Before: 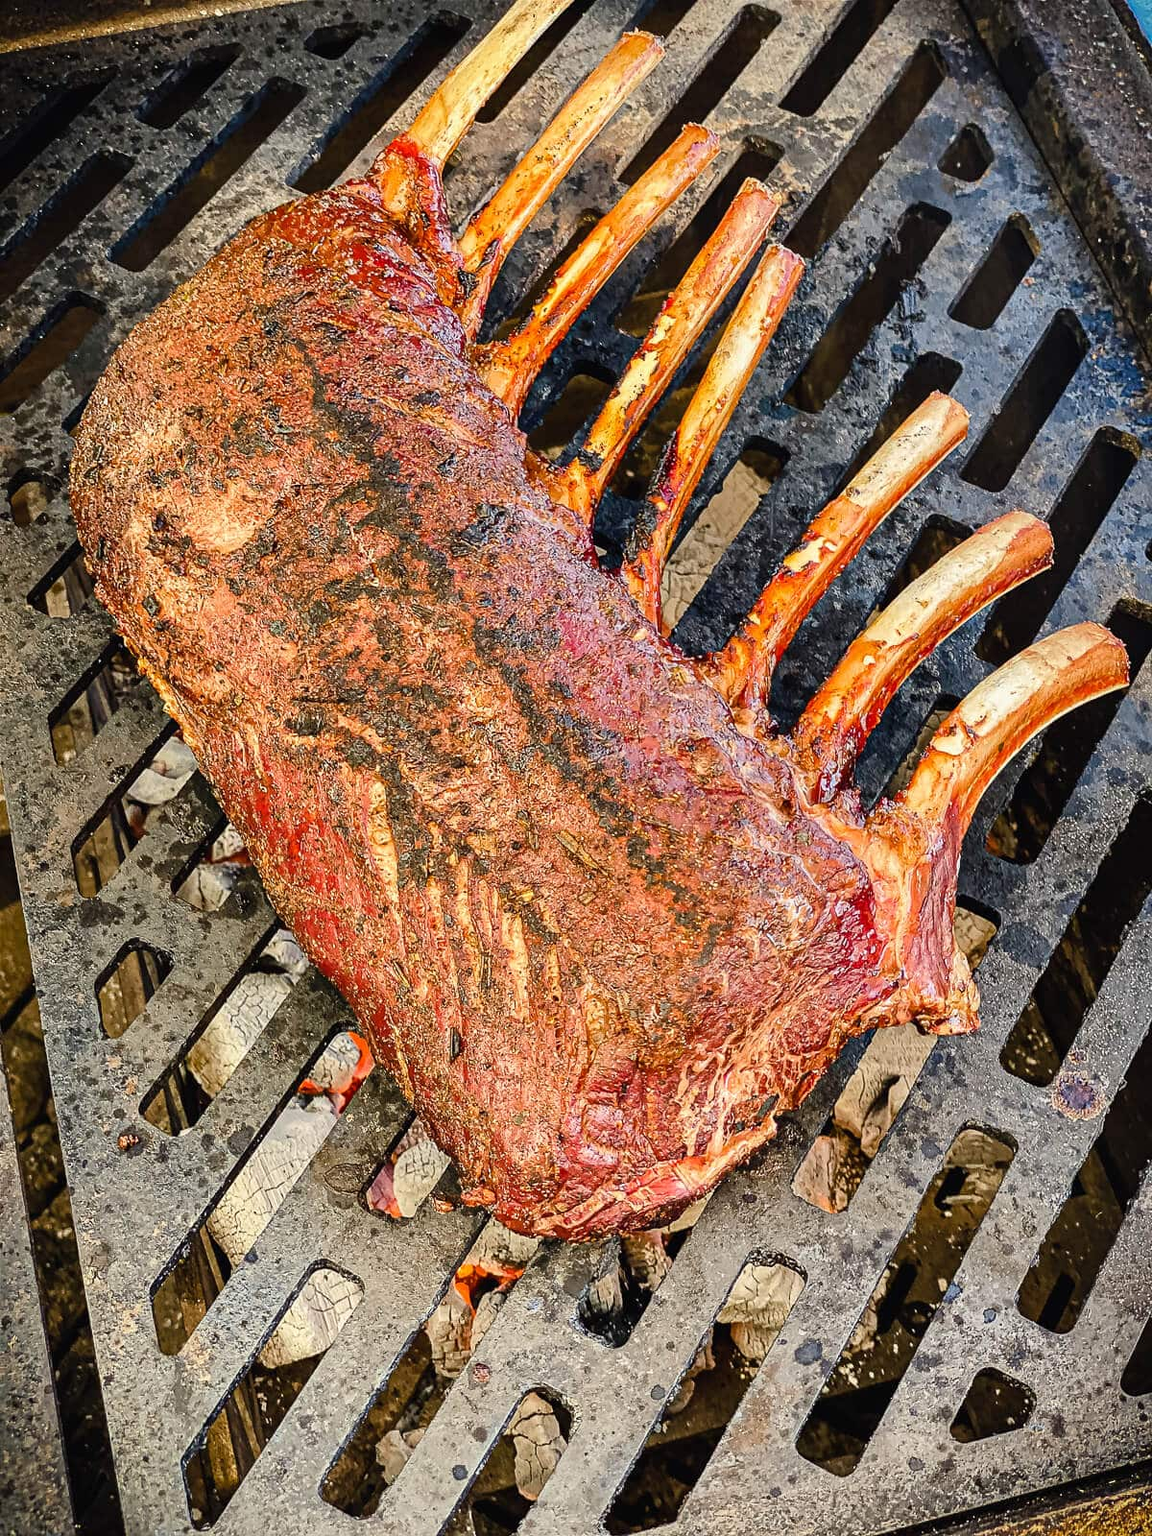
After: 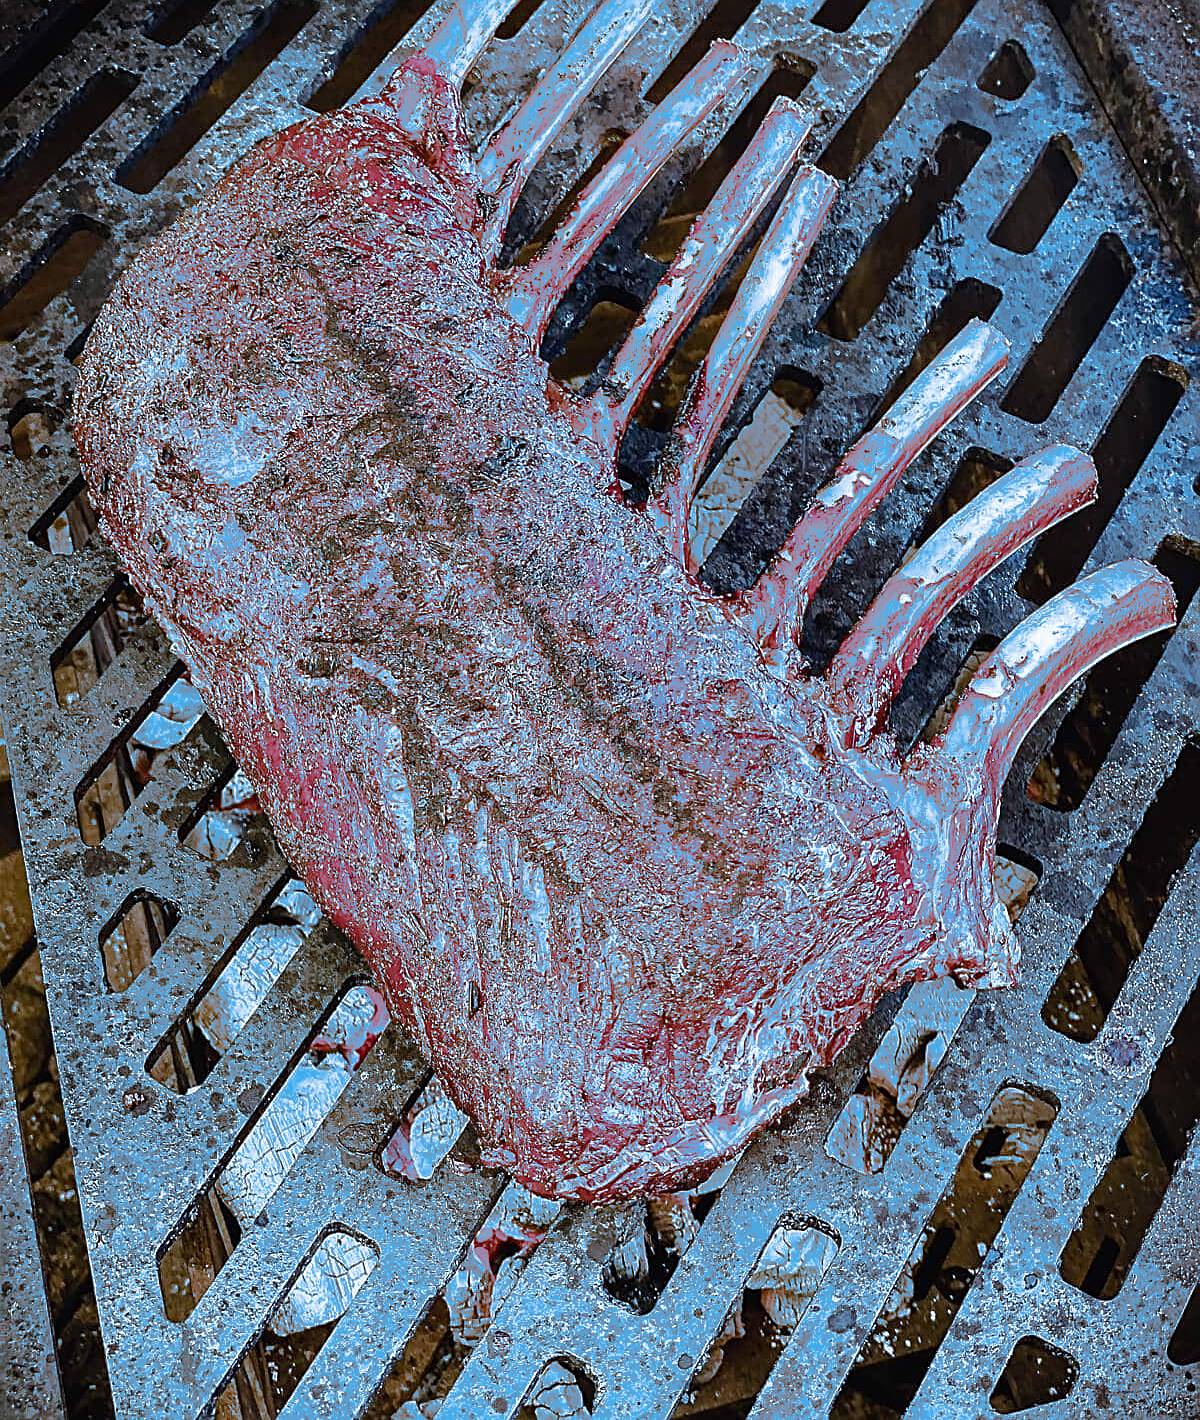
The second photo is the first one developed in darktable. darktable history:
crop and rotate: top 5.609%, bottom 5.609%
sharpen: on, module defaults
split-toning: shadows › hue 220°, shadows › saturation 0.64, highlights › hue 220°, highlights › saturation 0.64, balance 0, compress 5.22%
white balance: red 1.004, blue 1.096
